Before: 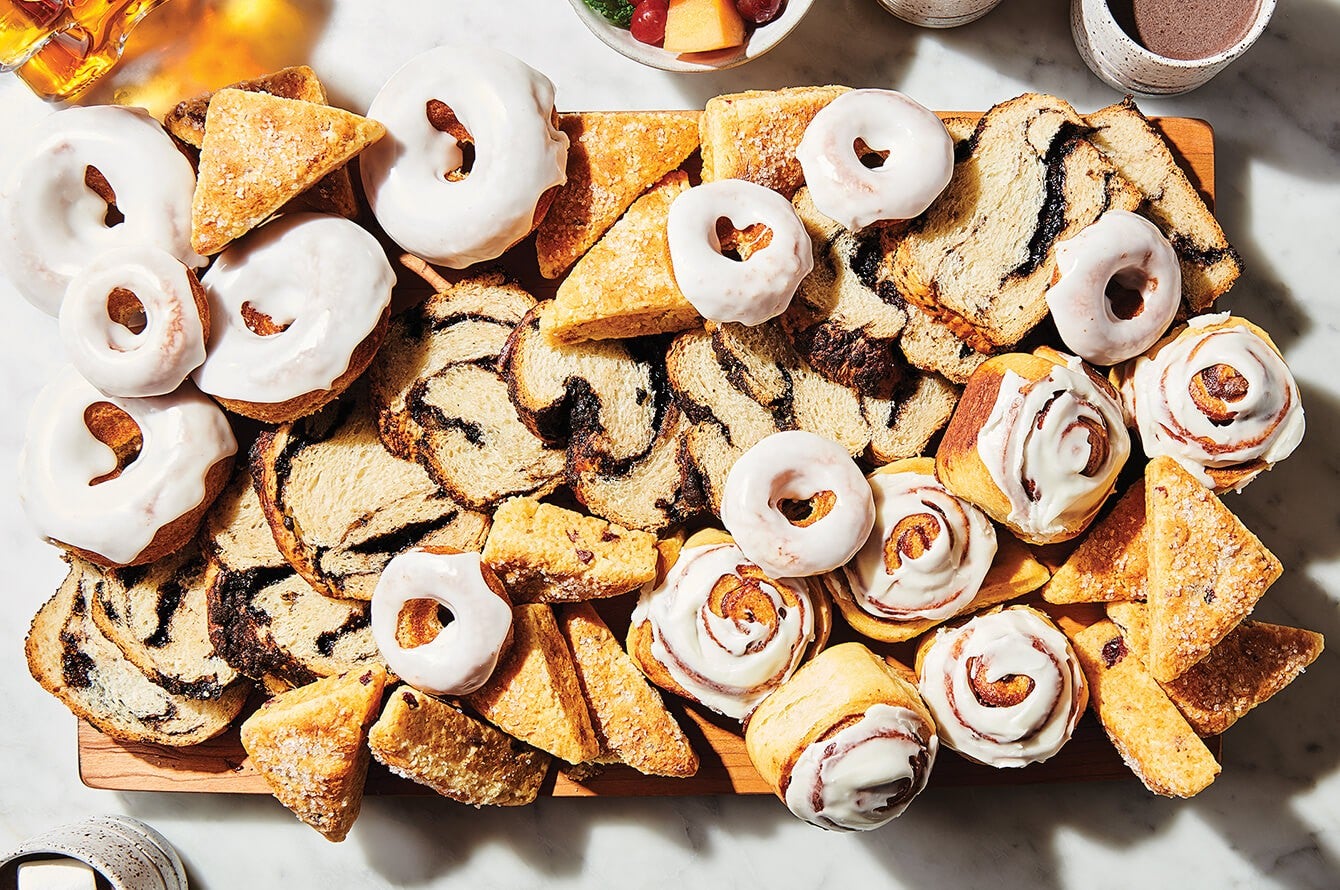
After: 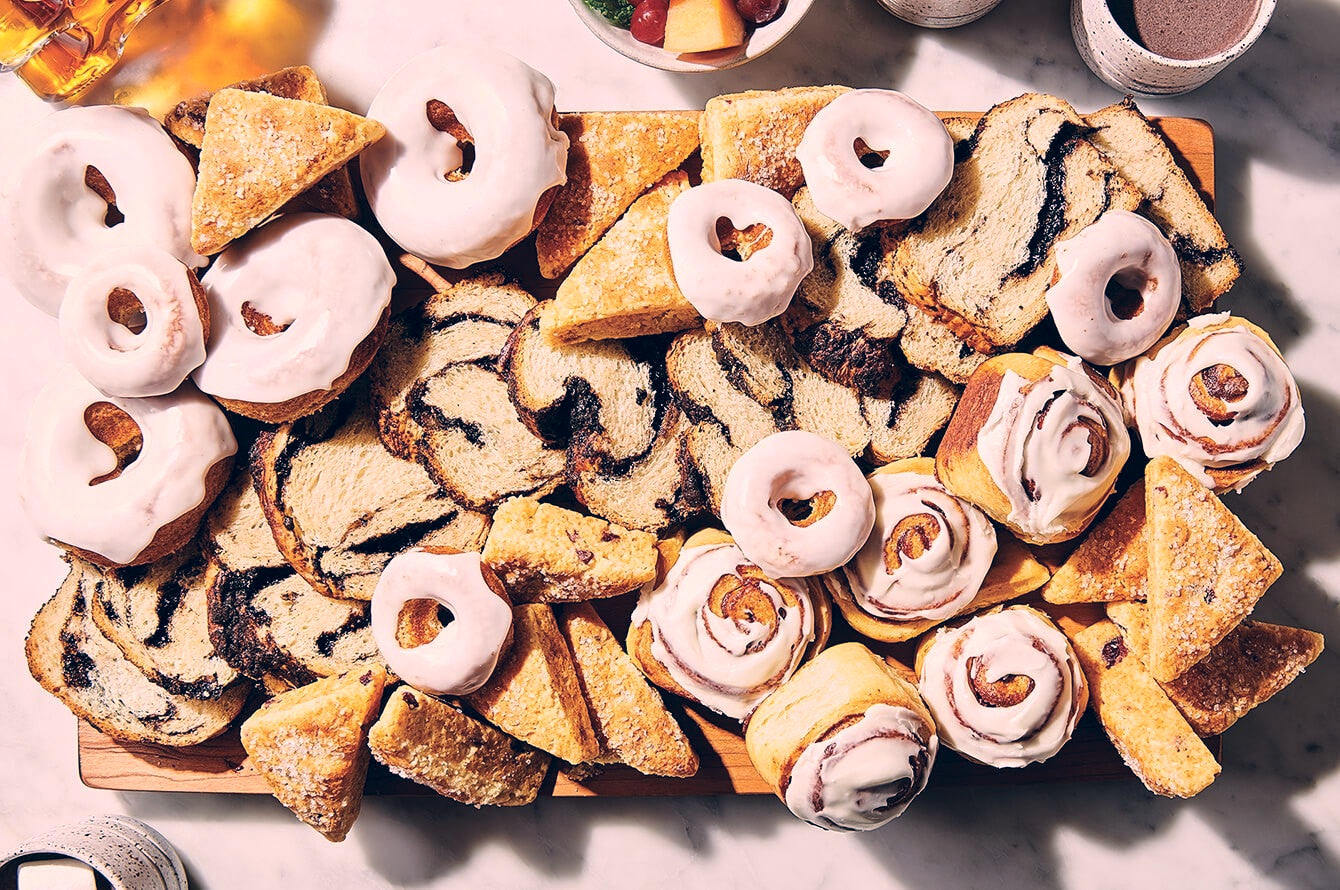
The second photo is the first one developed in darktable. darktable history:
color zones: curves: ch1 [(0, 0.513) (0.143, 0.524) (0.286, 0.511) (0.429, 0.506) (0.571, 0.503) (0.714, 0.503) (0.857, 0.508) (1, 0.513)]
color correction: highlights a* 14.46, highlights b* 5.85, shadows a* -5.53, shadows b* -15.24, saturation 0.85
